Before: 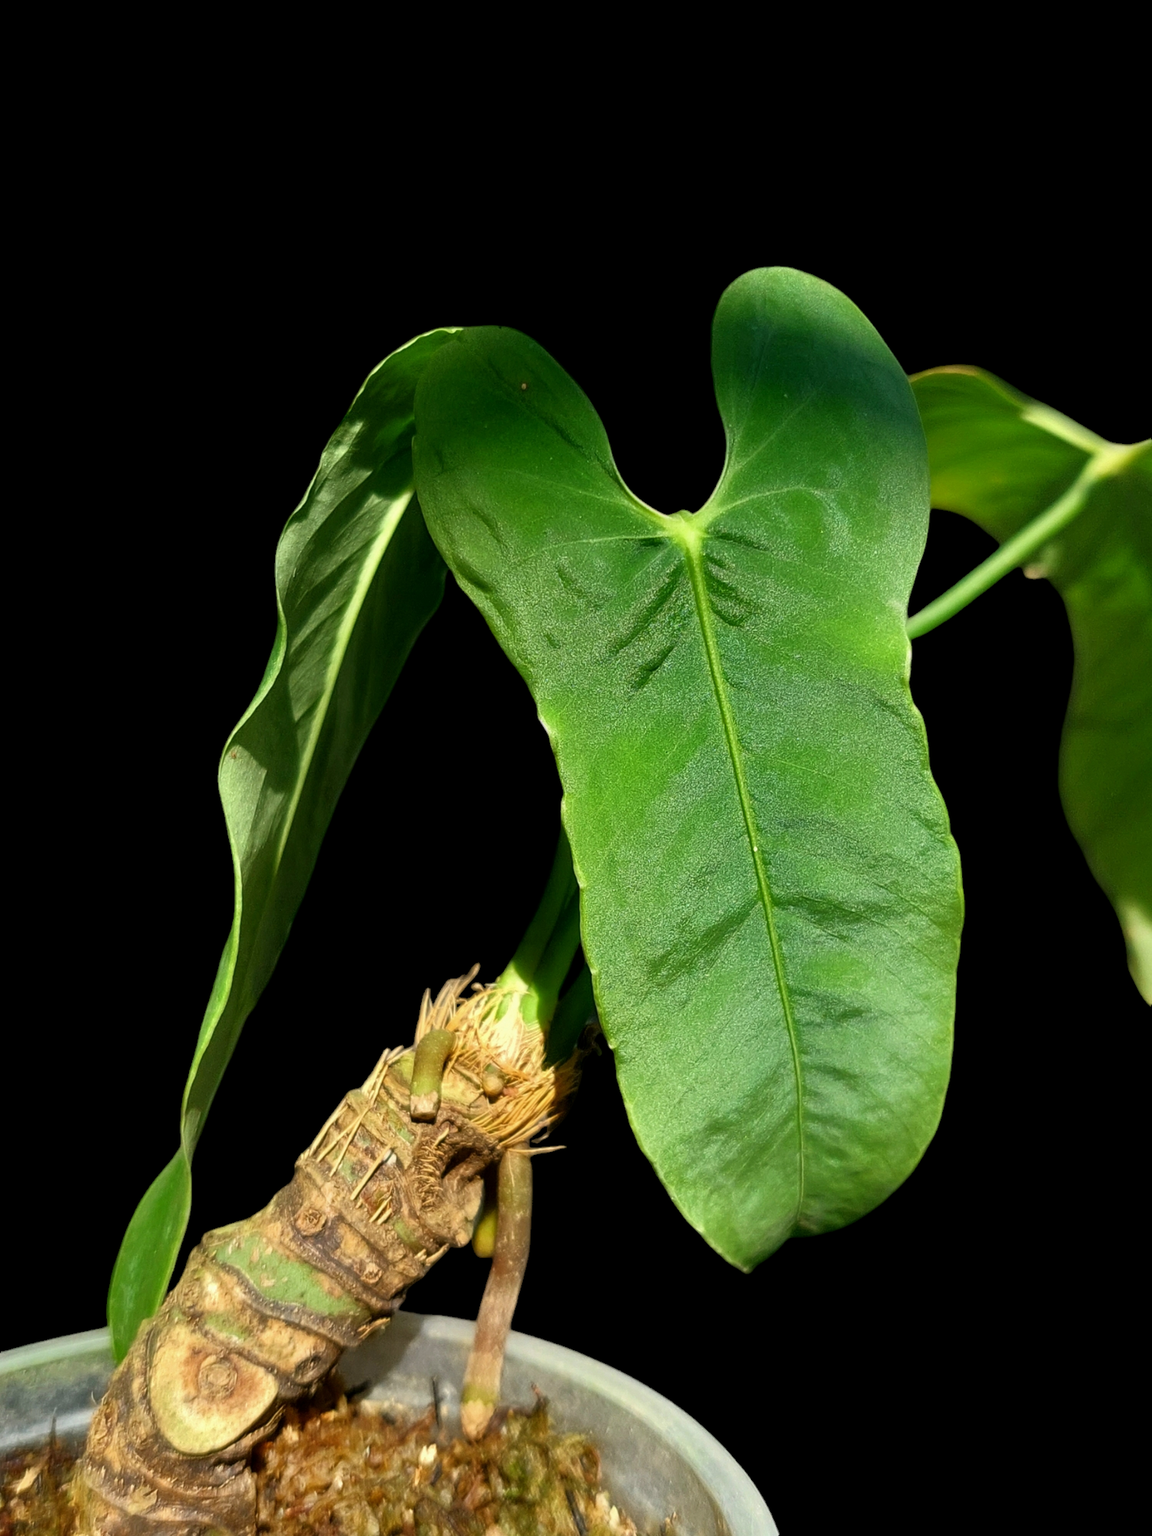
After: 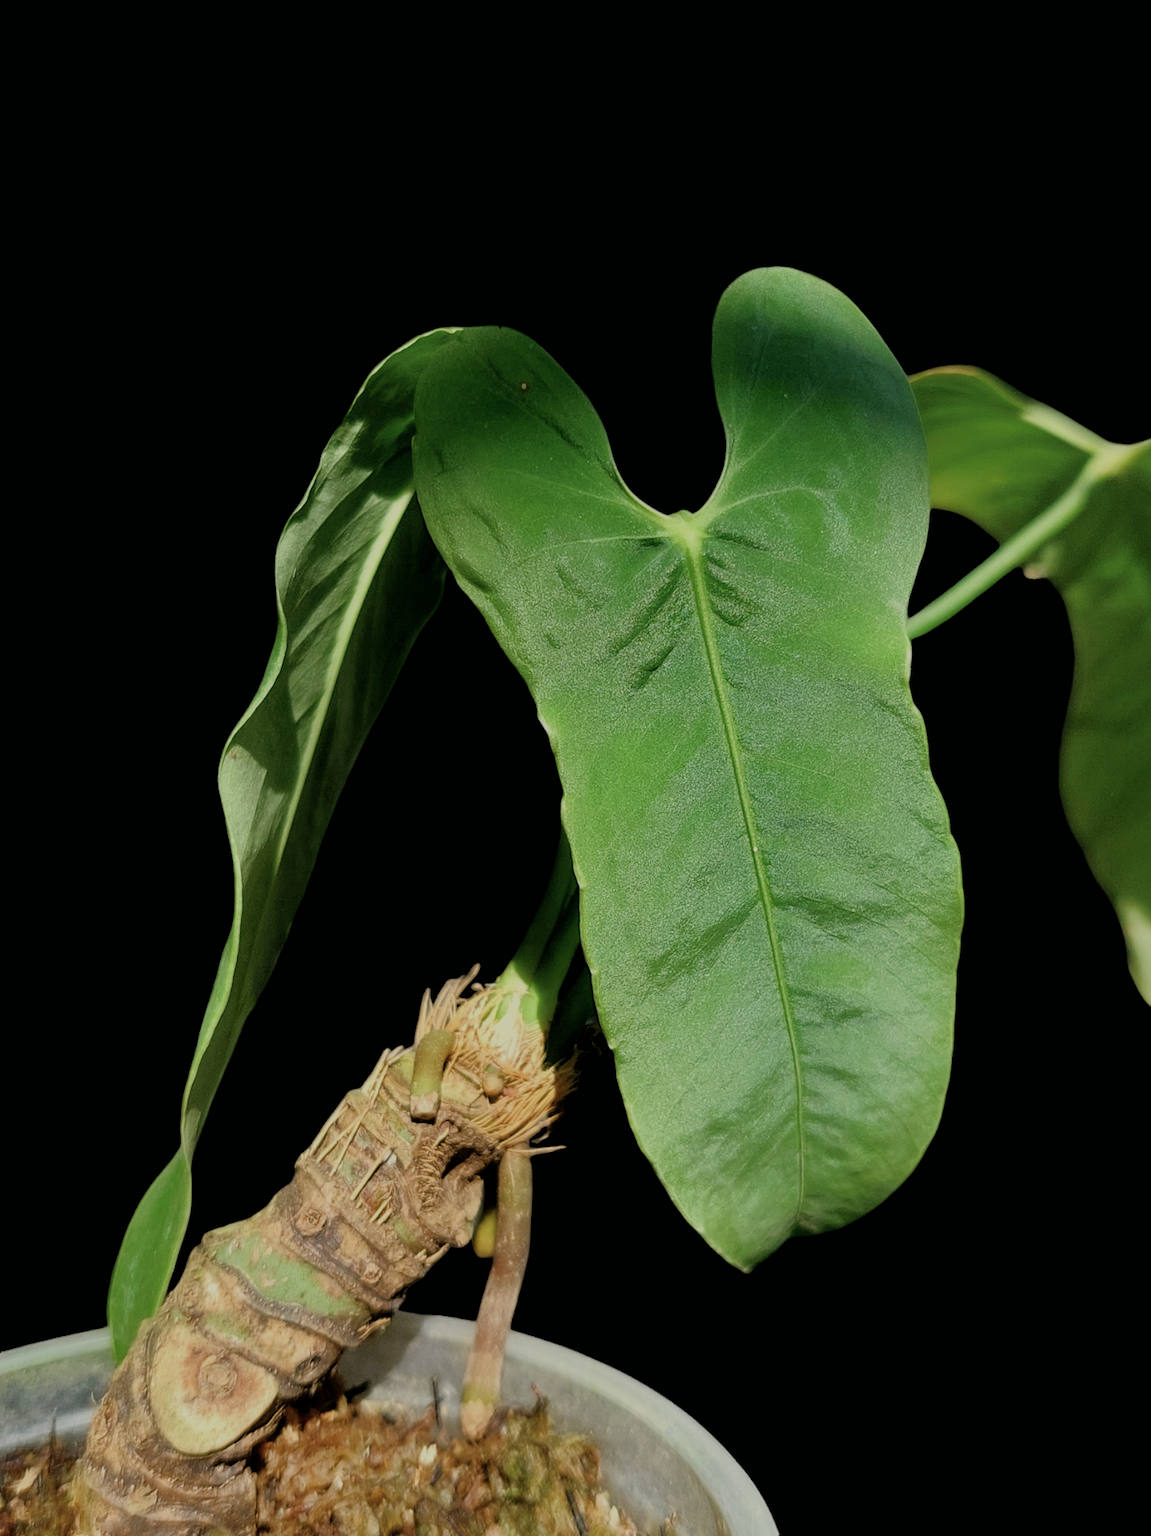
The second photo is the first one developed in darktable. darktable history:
filmic rgb: black relative exposure -6.53 EV, white relative exposure 4.7 EV, hardness 3.13, contrast 0.813
color correction: highlights b* -0.033, saturation 0.842
